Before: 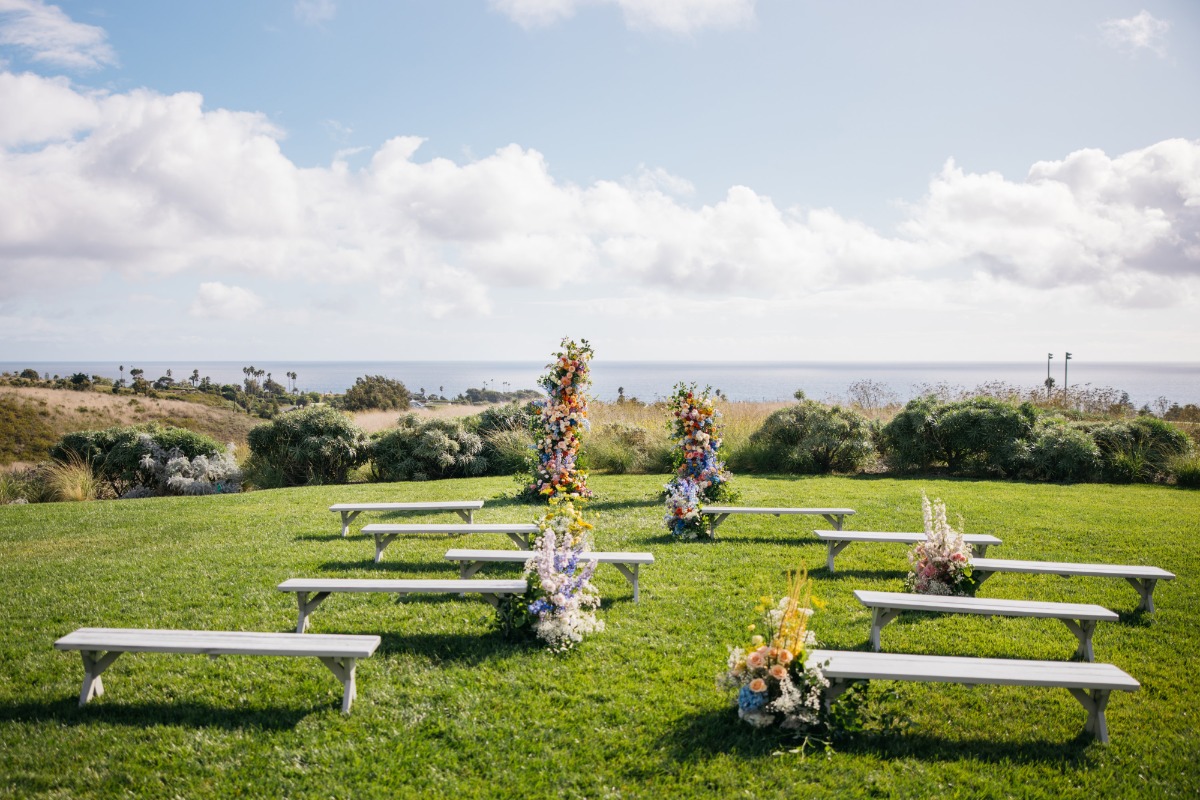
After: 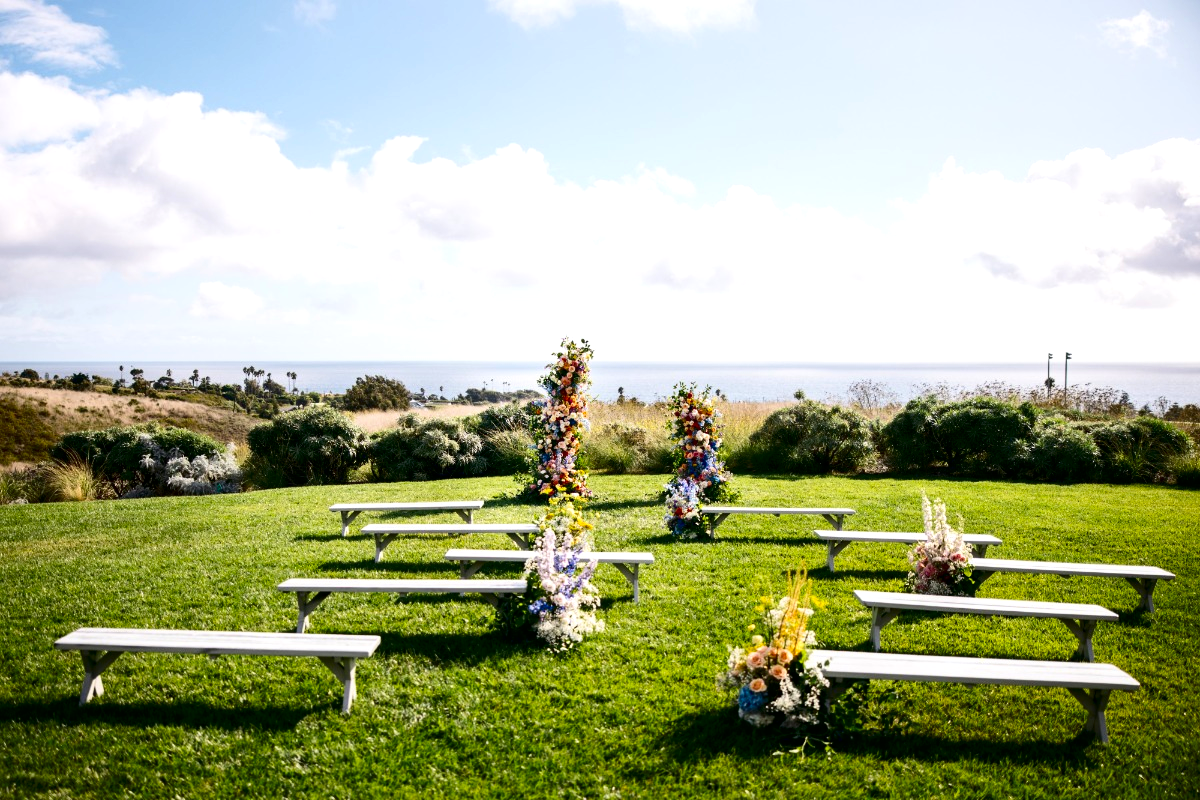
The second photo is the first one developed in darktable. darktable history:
contrast brightness saturation: contrast 0.191, brightness -0.237, saturation 0.112
exposure: black level correction 0.005, exposure 0.41 EV, compensate exposure bias true, compensate highlight preservation false
